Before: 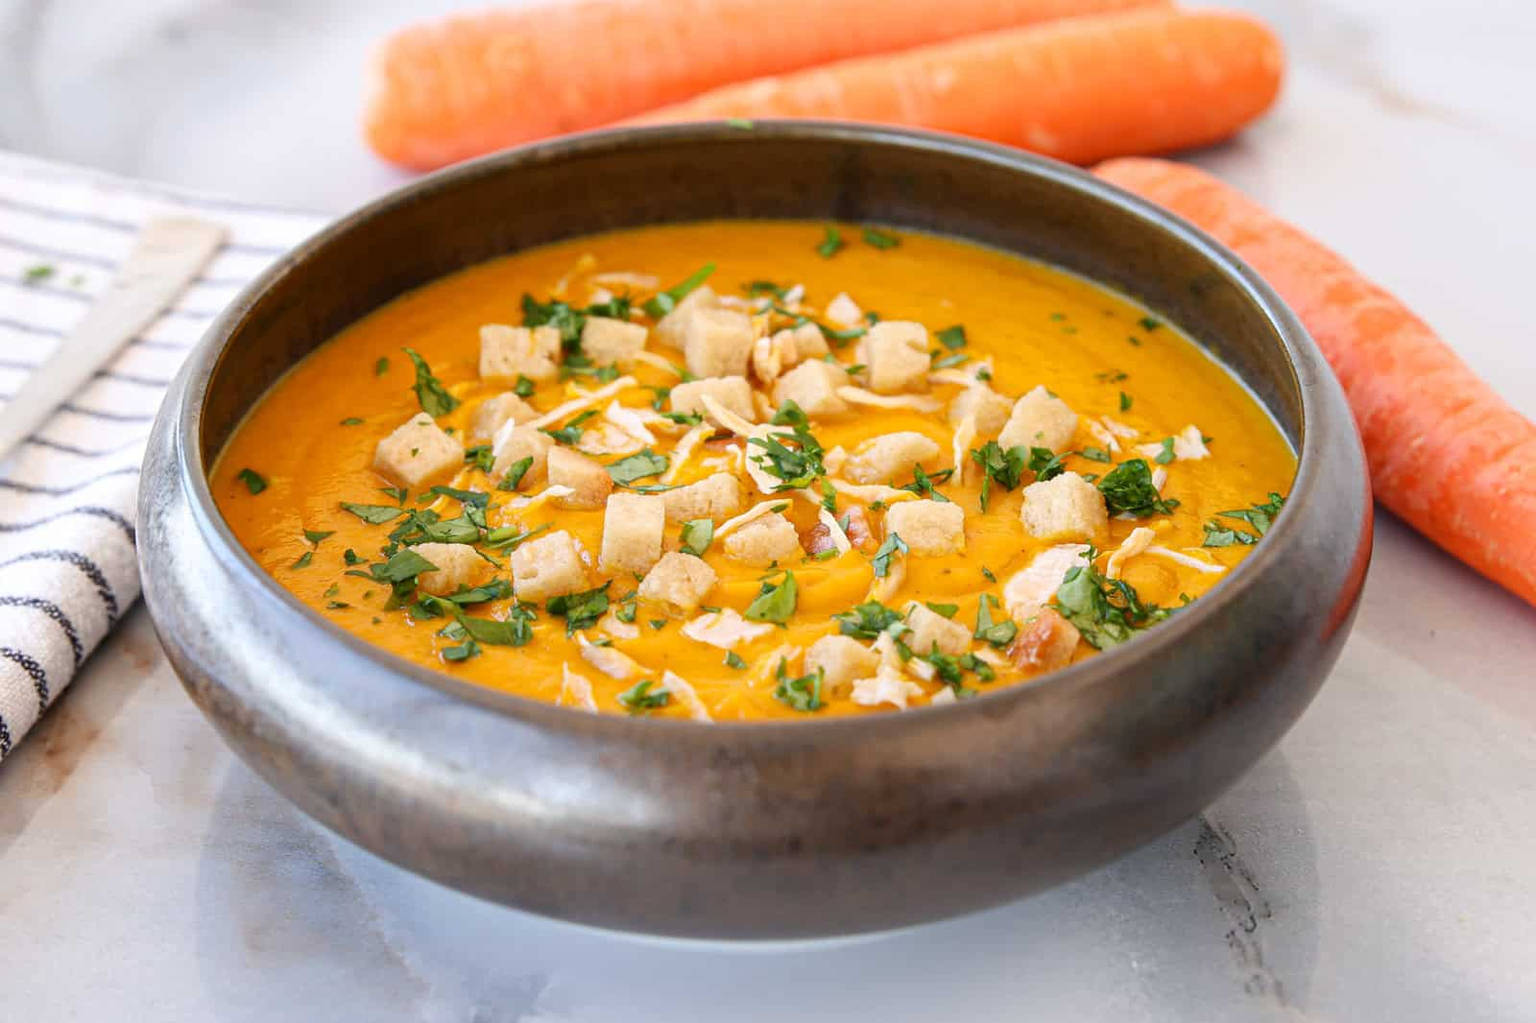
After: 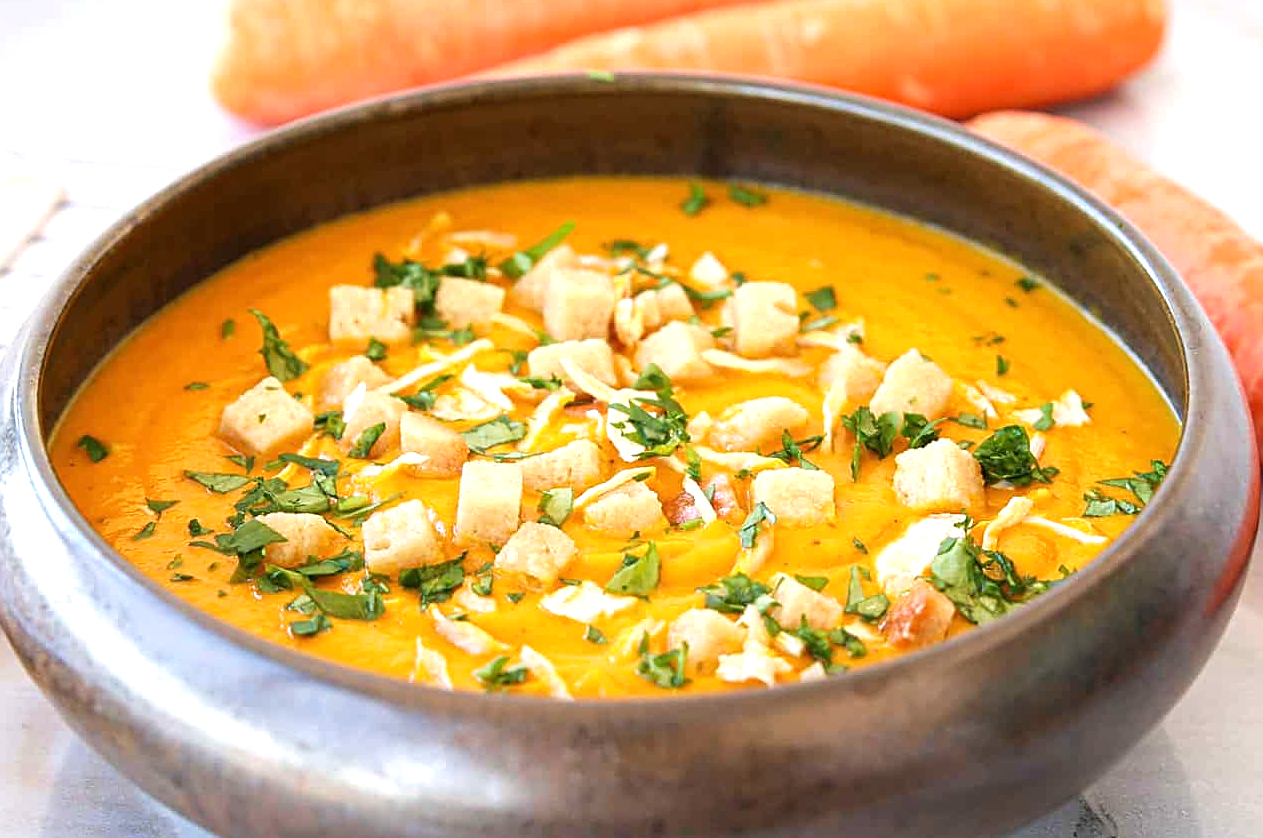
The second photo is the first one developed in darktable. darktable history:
crop and rotate: left 10.666%, top 4.978%, right 10.358%, bottom 16.377%
exposure: black level correction 0, exposure 0.5 EV, compensate highlight preservation false
velvia: on, module defaults
sharpen: on, module defaults
